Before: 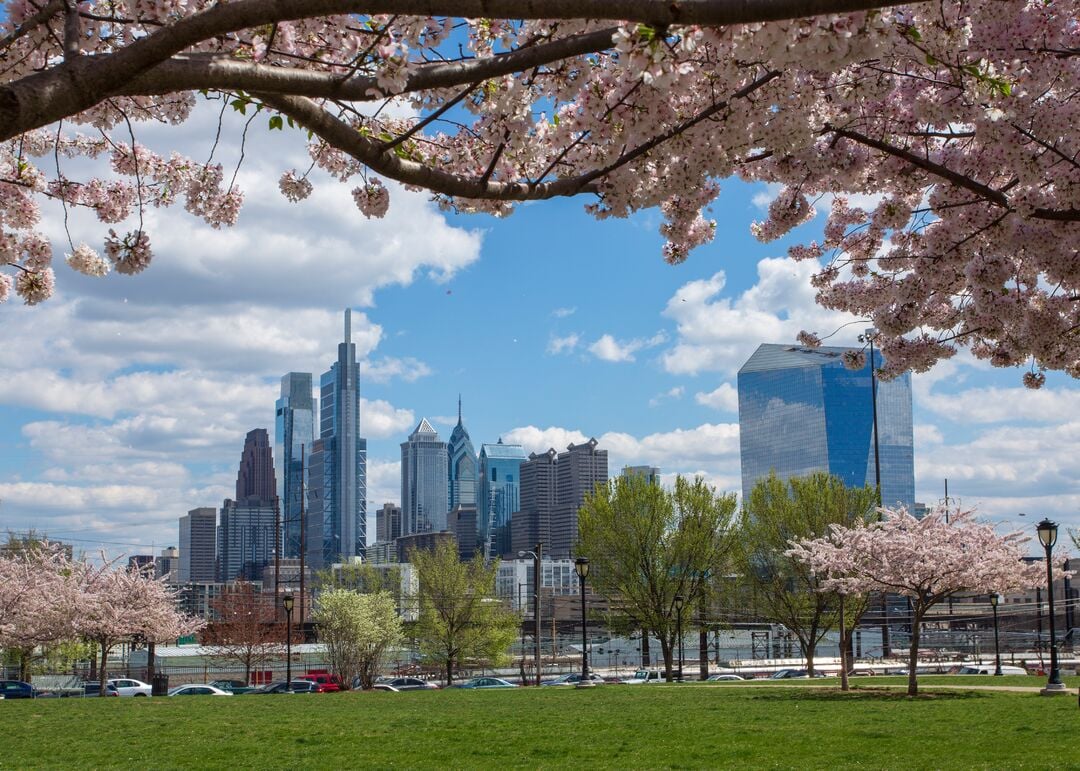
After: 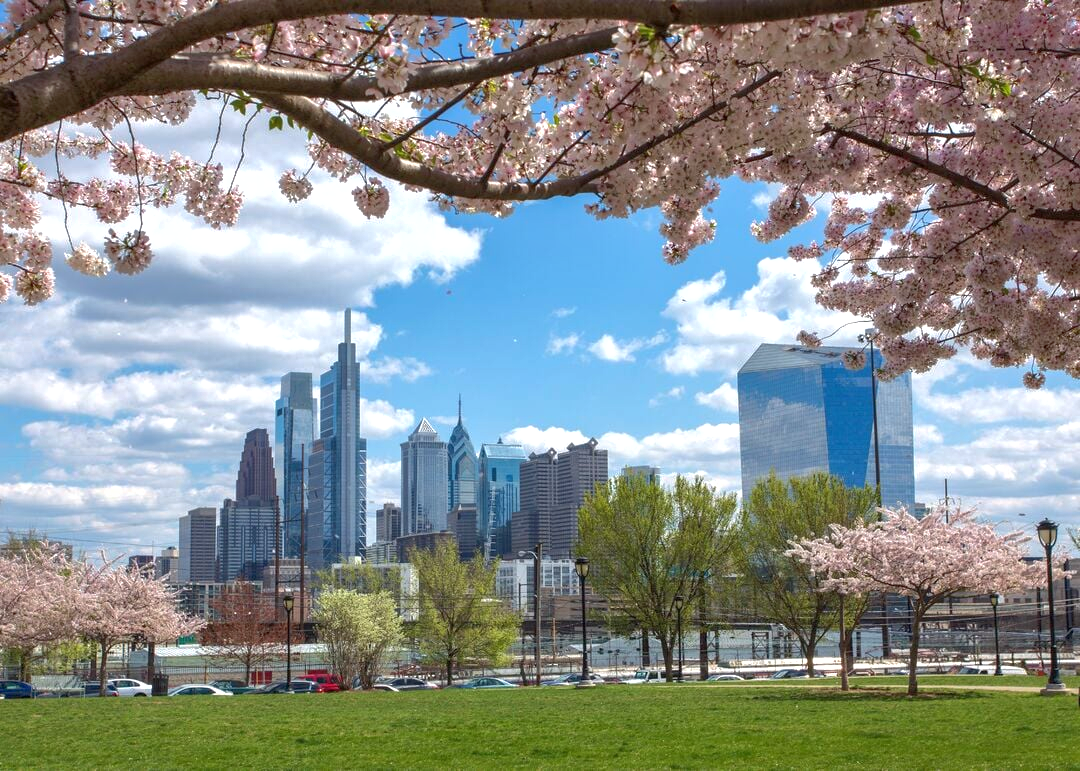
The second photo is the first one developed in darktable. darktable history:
exposure: exposure 0.566 EV, compensate highlight preservation false
shadows and highlights: on, module defaults
